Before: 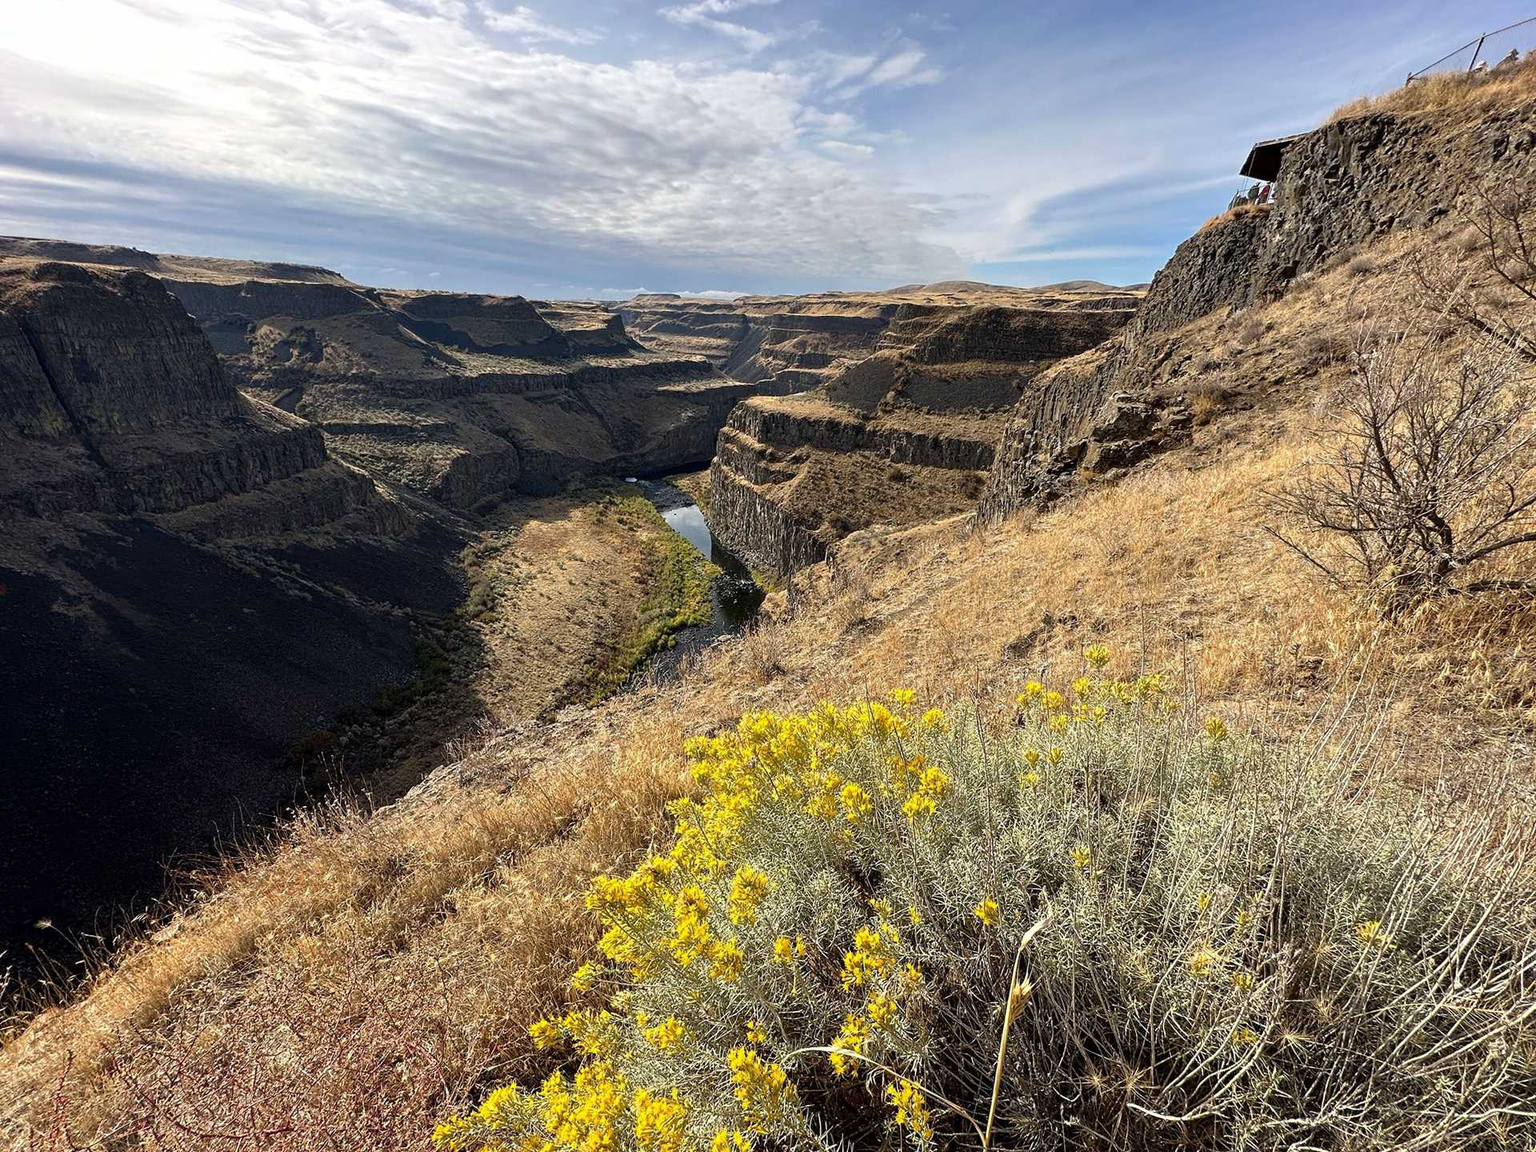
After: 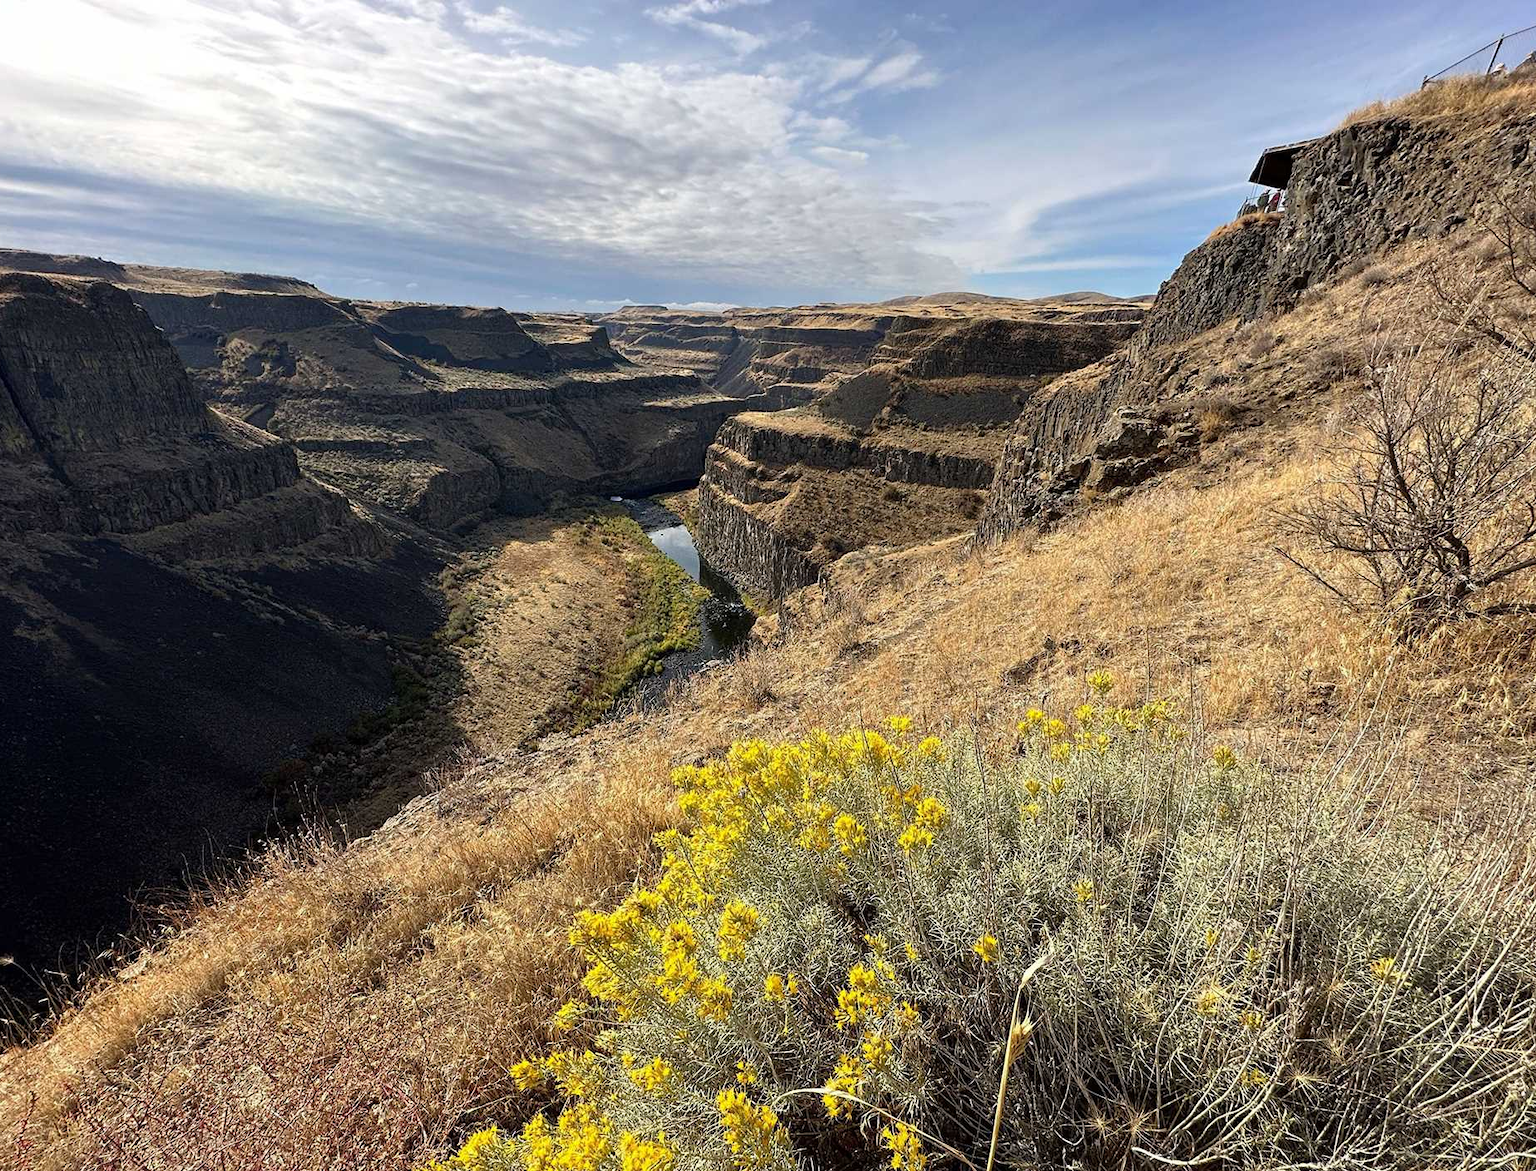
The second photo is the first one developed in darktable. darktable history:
crop and rotate: left 2.524%, right 1.235%, bottom 2.145%
